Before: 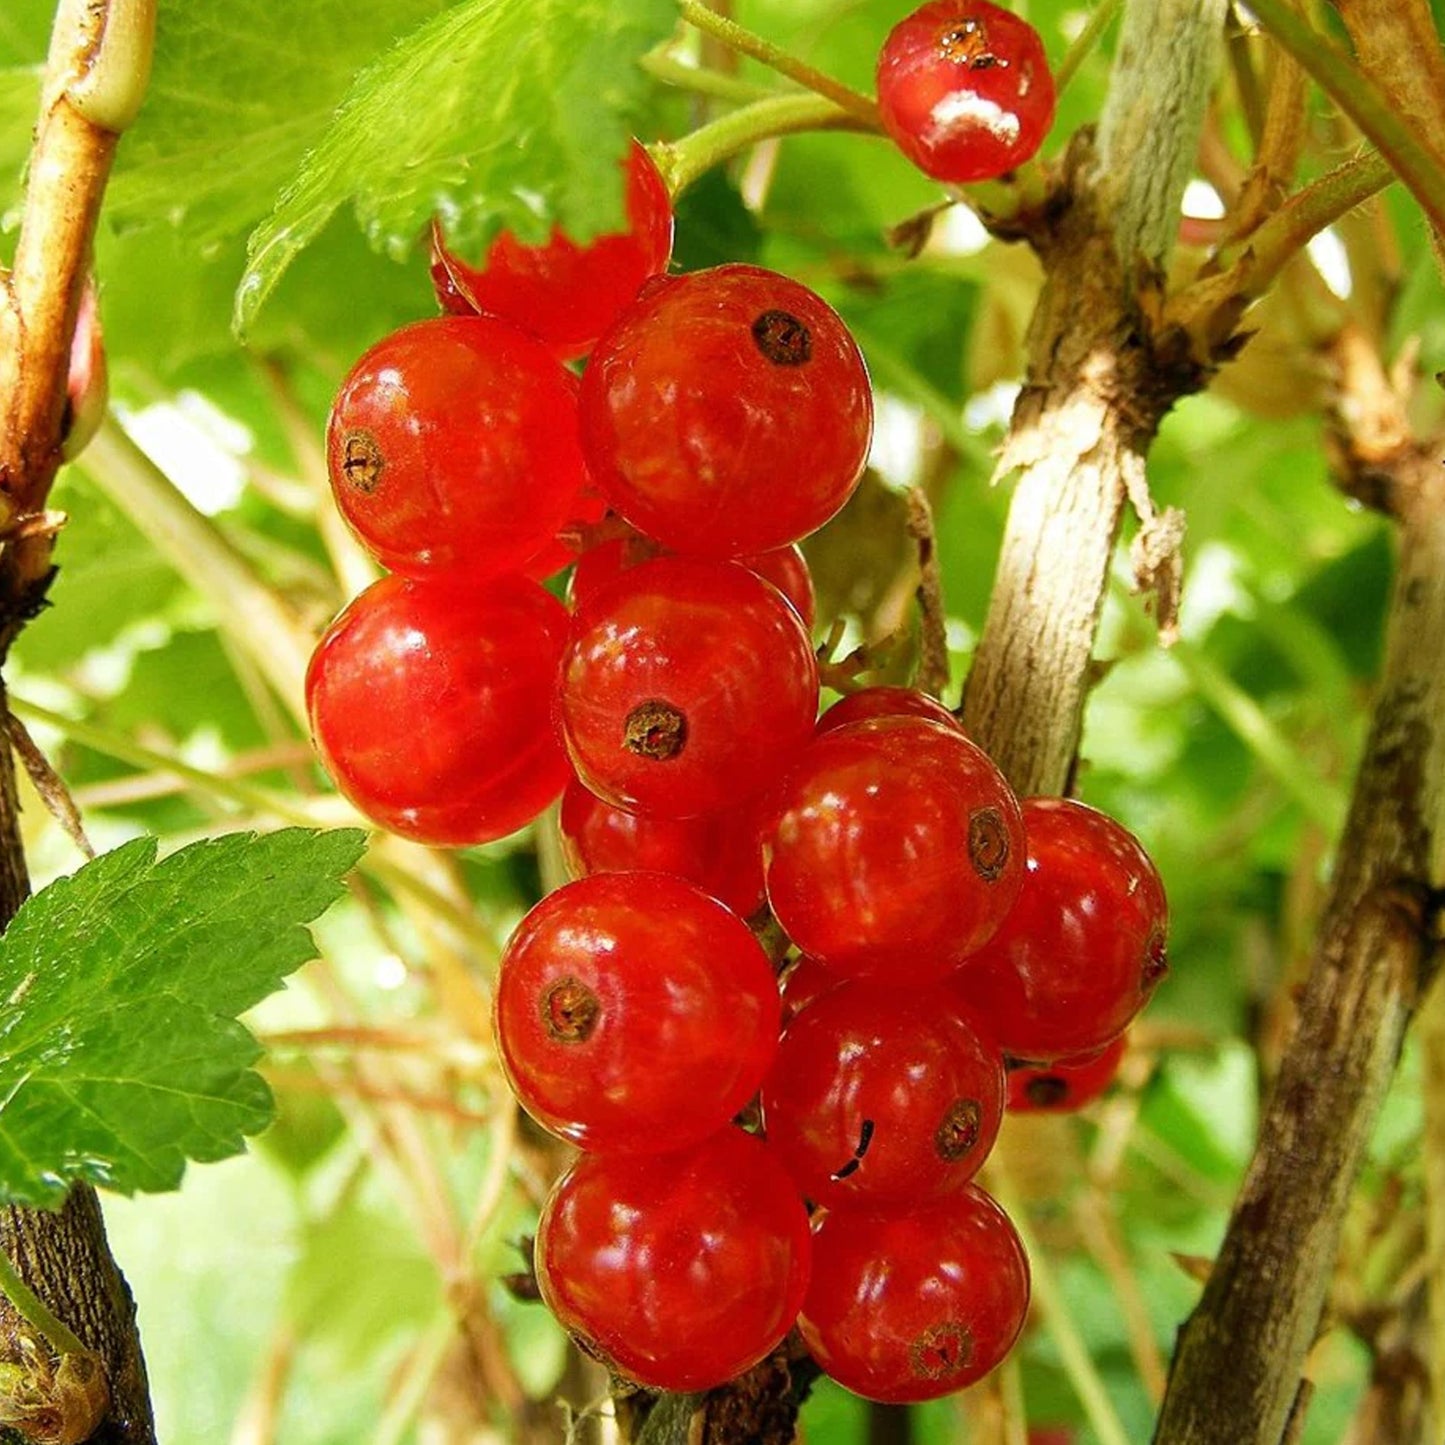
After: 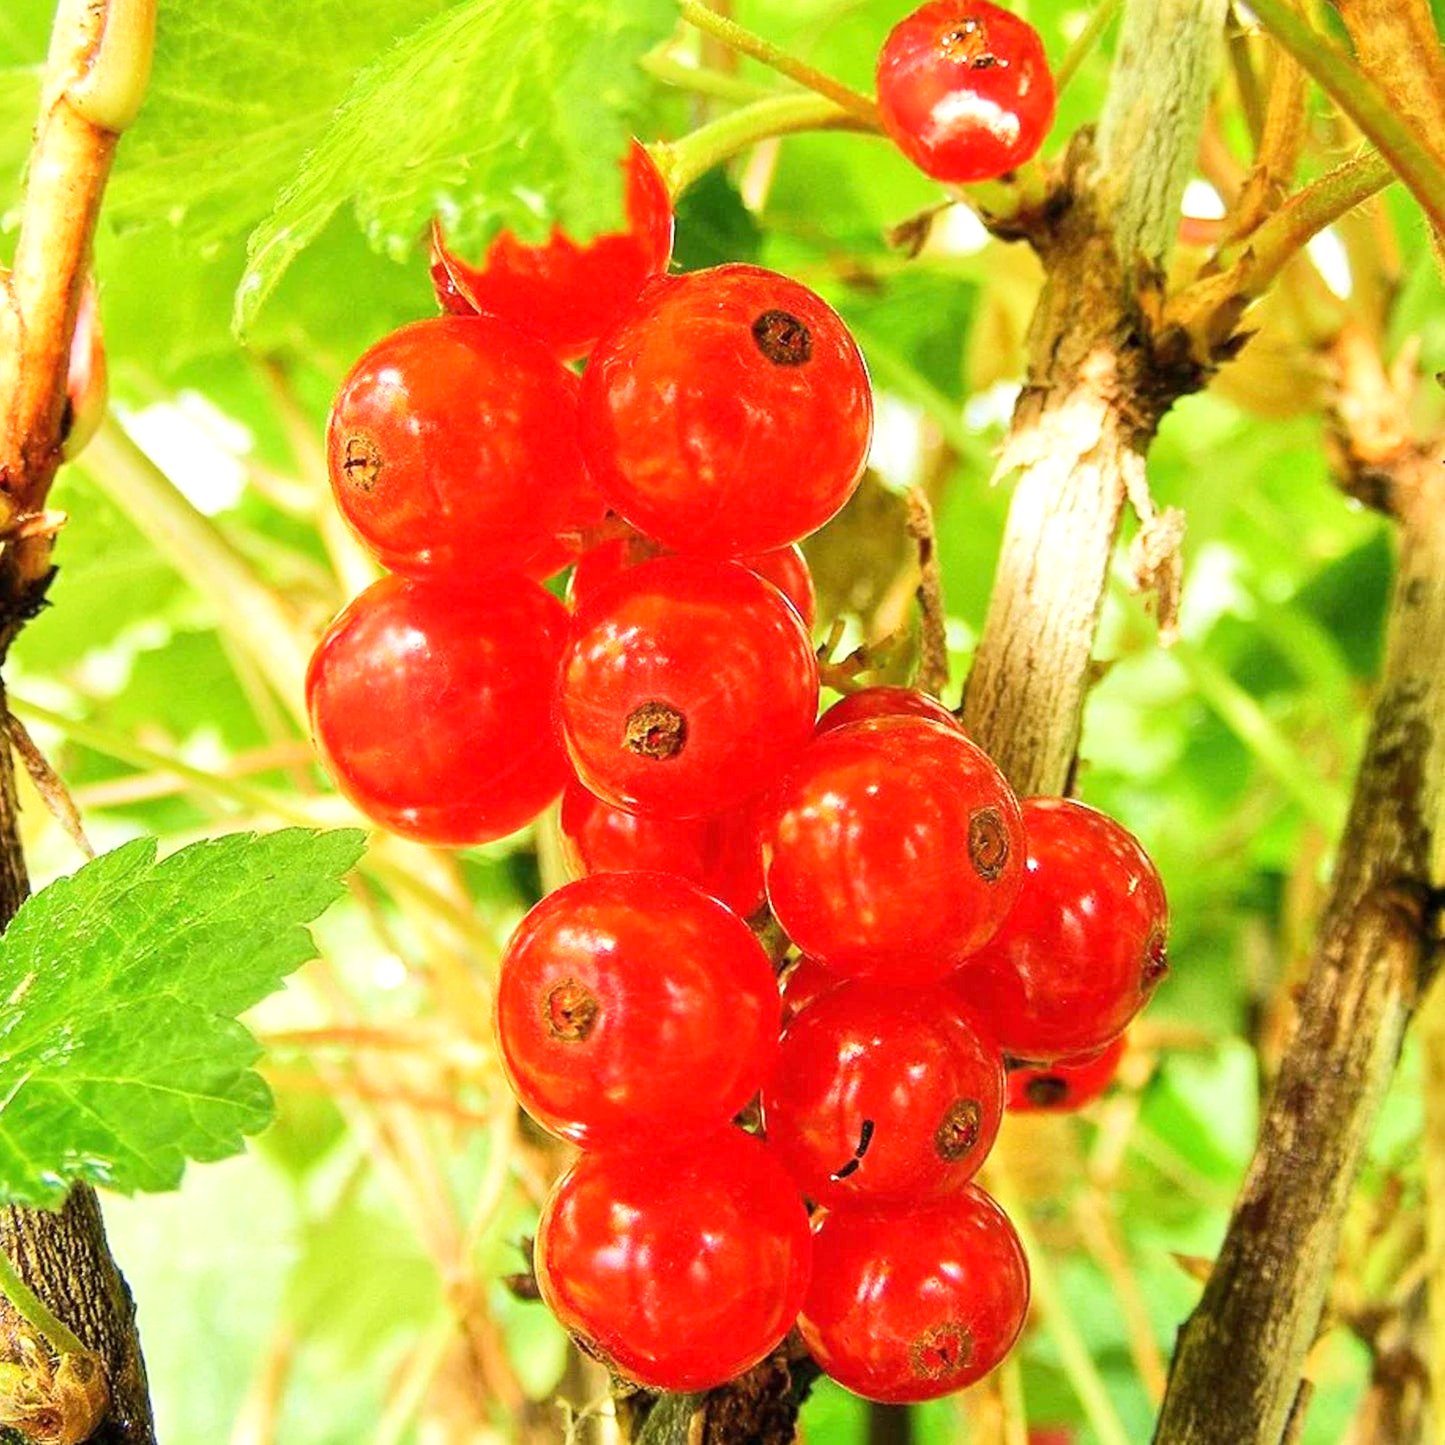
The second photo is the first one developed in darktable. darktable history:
tone equalizer: -7 EV 0.163 EV, -6 EV 0.634 EV, -5 EV 1.16 EV, -4 EV 1.37 EV, -3 EV 1.17 EV, -2 EV 0.6 EV, -1 EV 0.159 EV, edges refinement/feathering 500, mask exposure compensation -1.57 EV, preserve details guided filter
